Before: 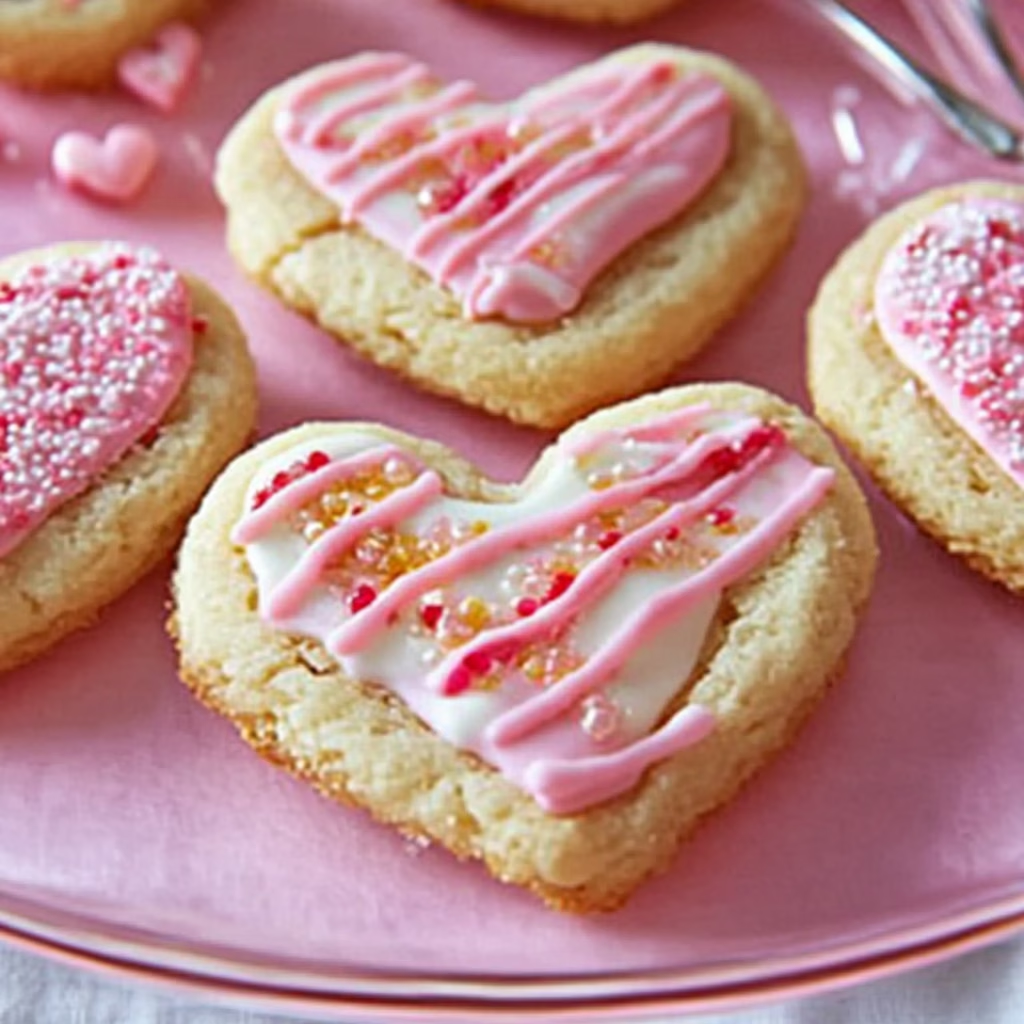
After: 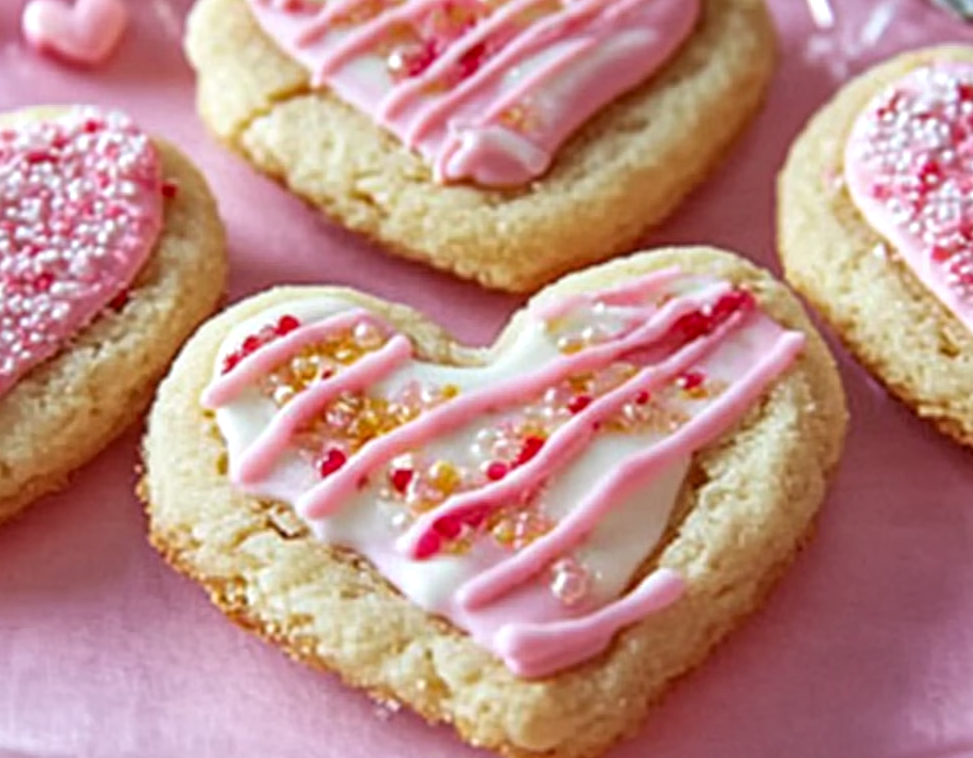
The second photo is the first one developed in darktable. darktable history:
crop and rotate: left 2.991%, top 13.302%, right 1.981%, bottom 12.636%
local contrast: on, module defaults
